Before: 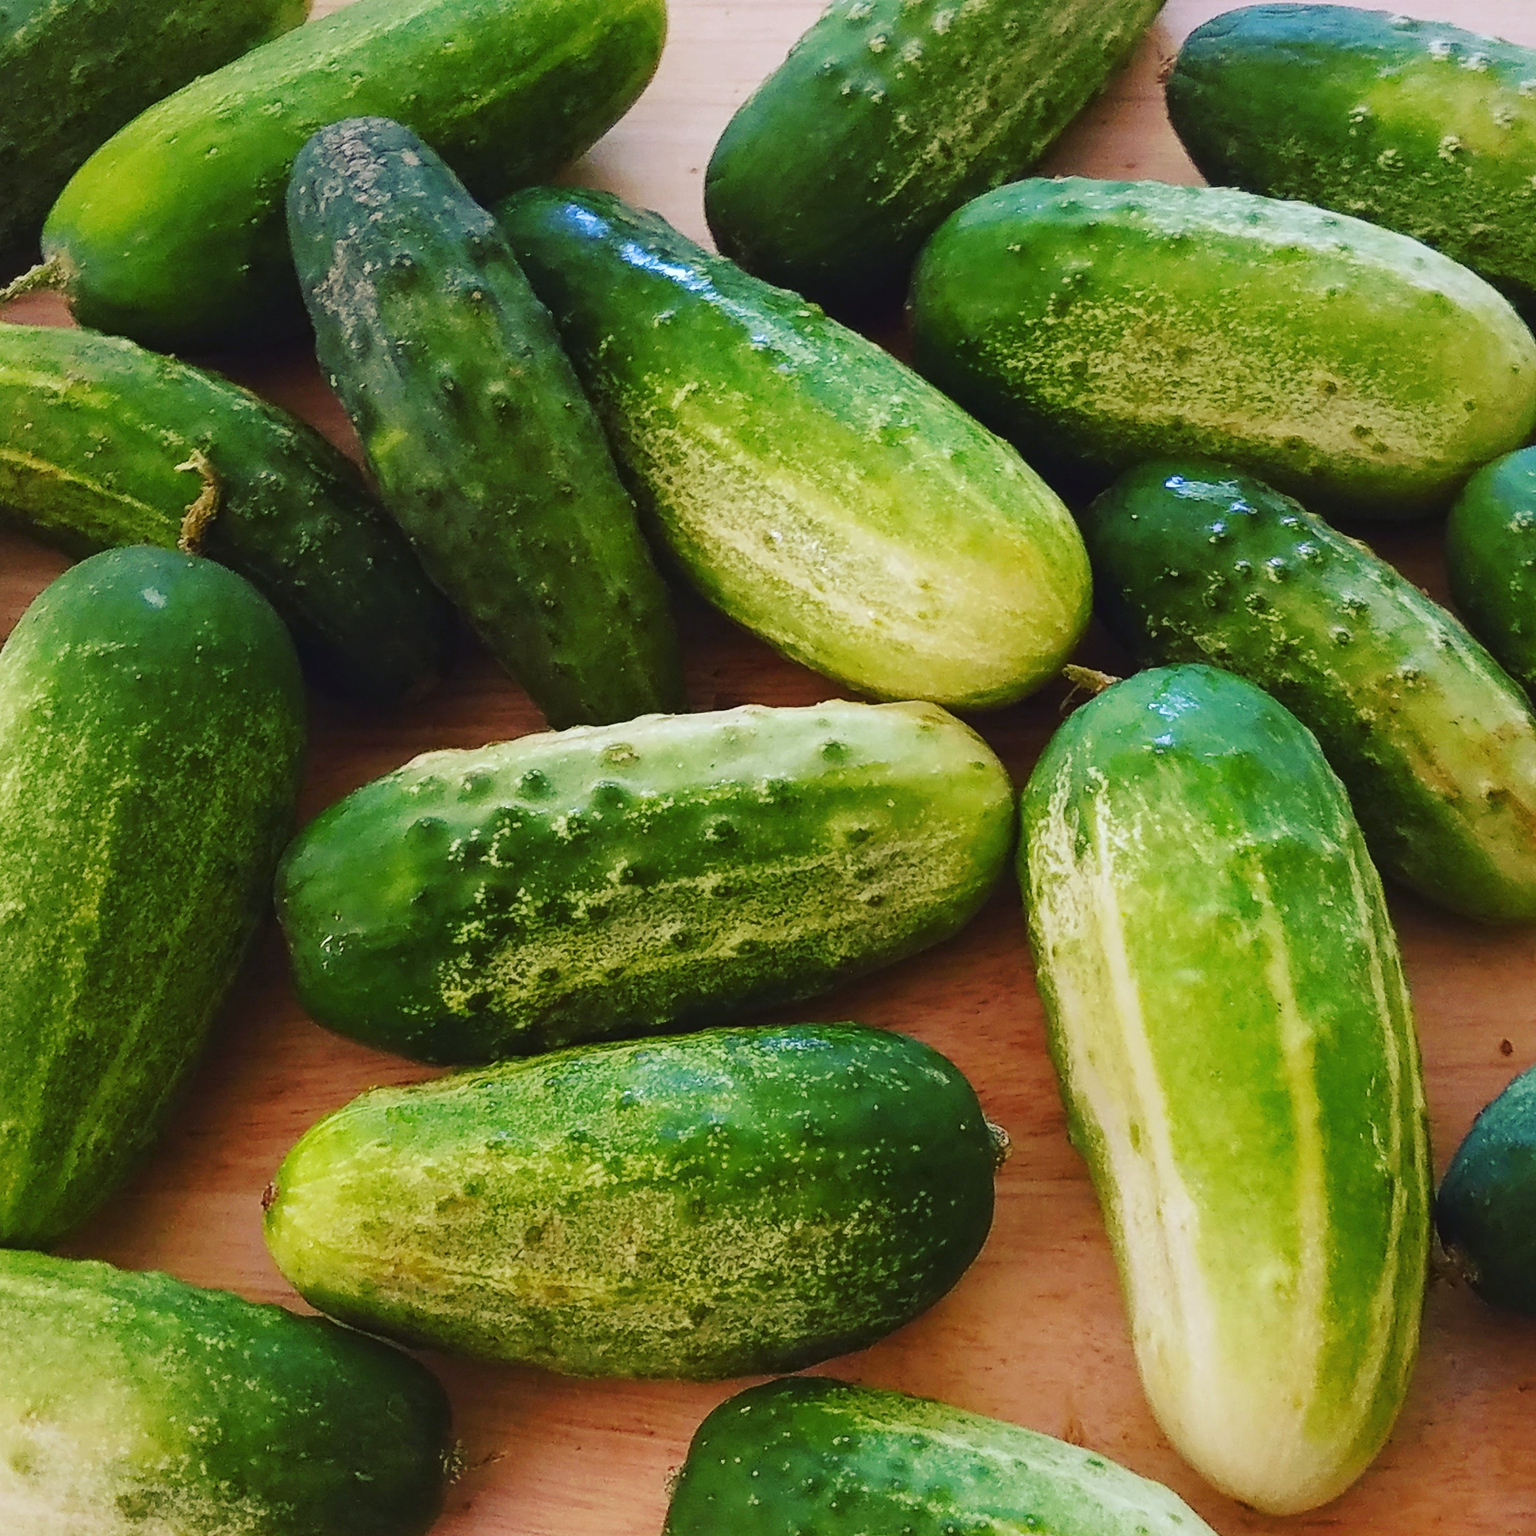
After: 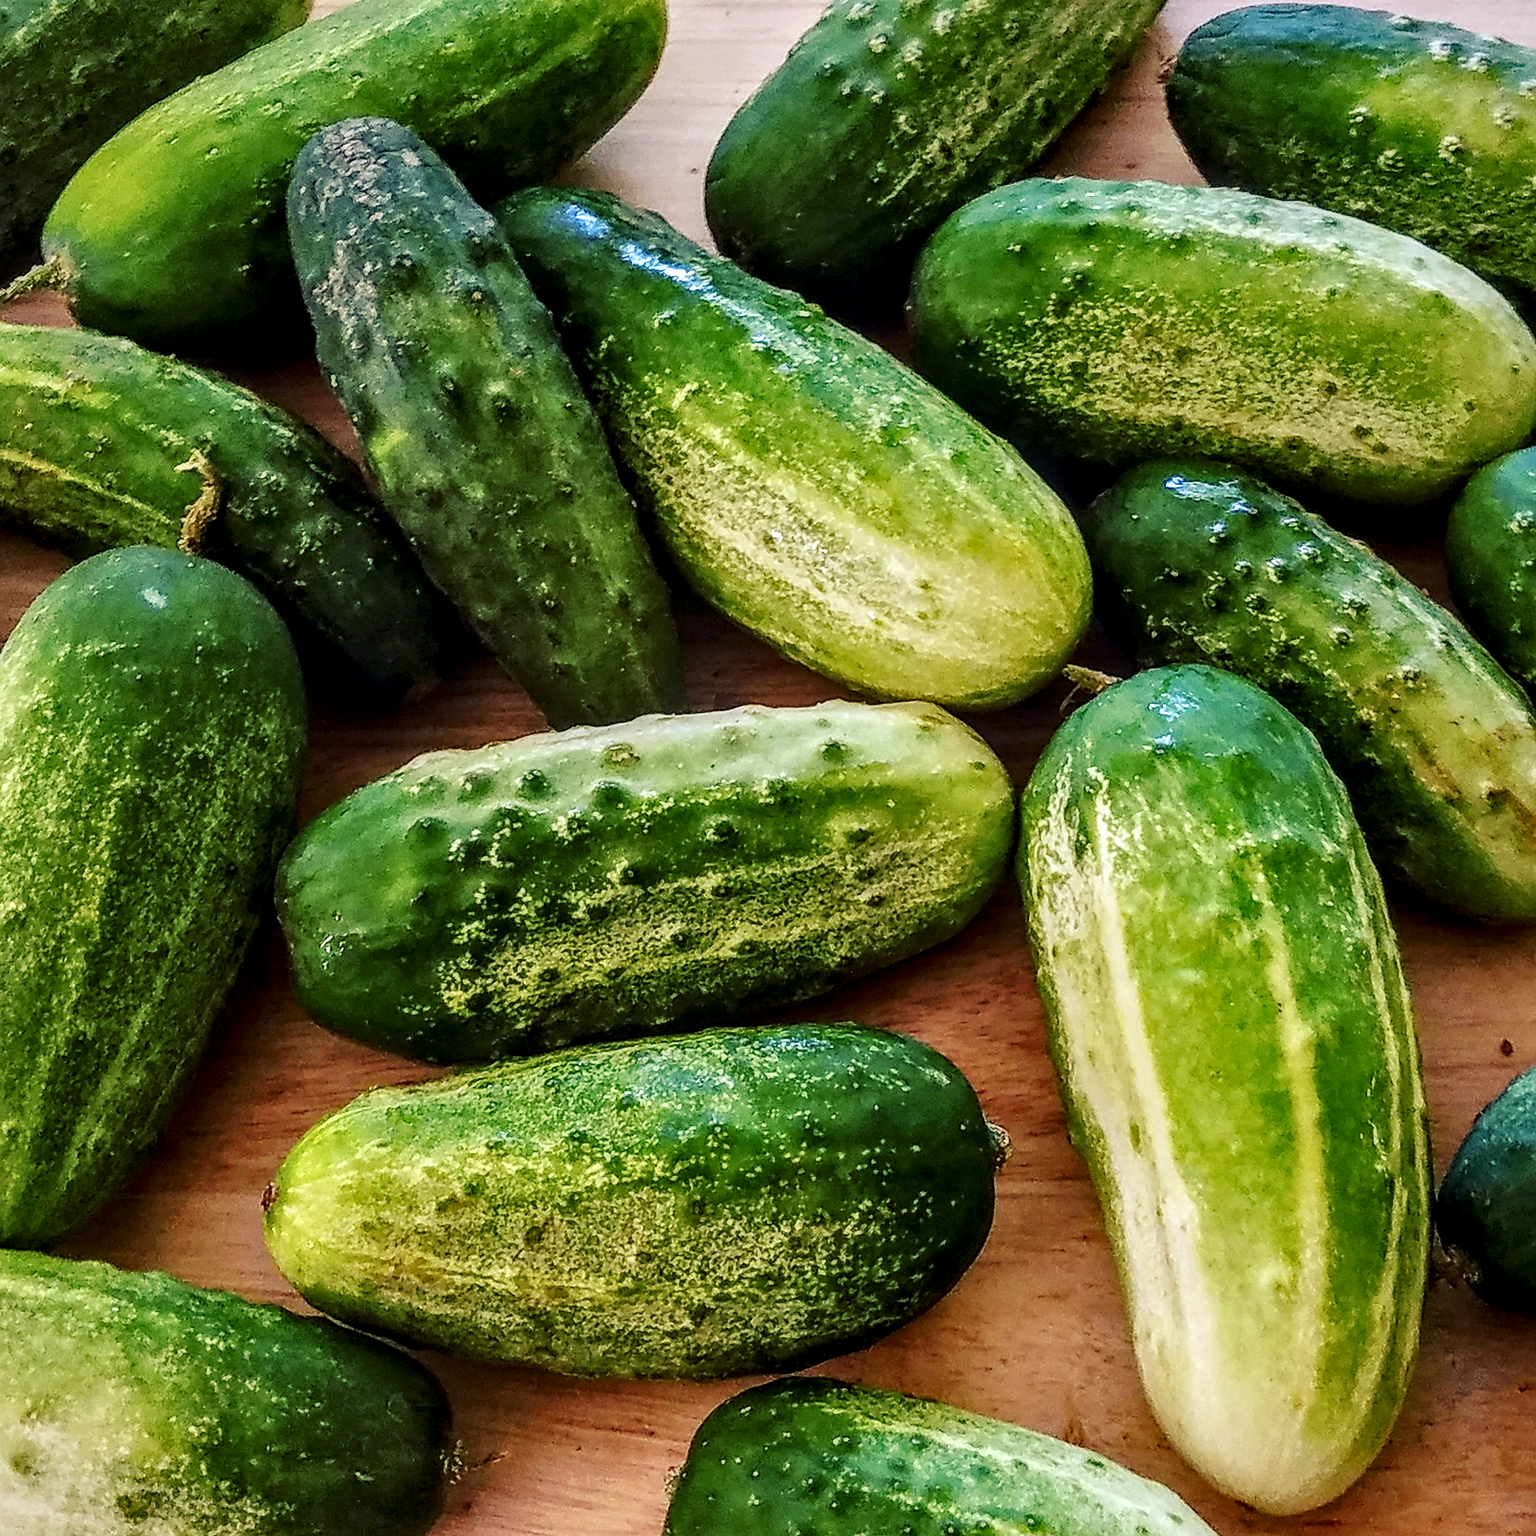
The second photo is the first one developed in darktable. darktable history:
sharpen: radius 2.529, amount 0.323
local contrast: highlights 12%, shadows 38%, detail 183%, midtone range 0.471
shadows and highlights: shadows color adjustment 97.66%, soften with gaussian
exposure: exposure -0.048 EV
